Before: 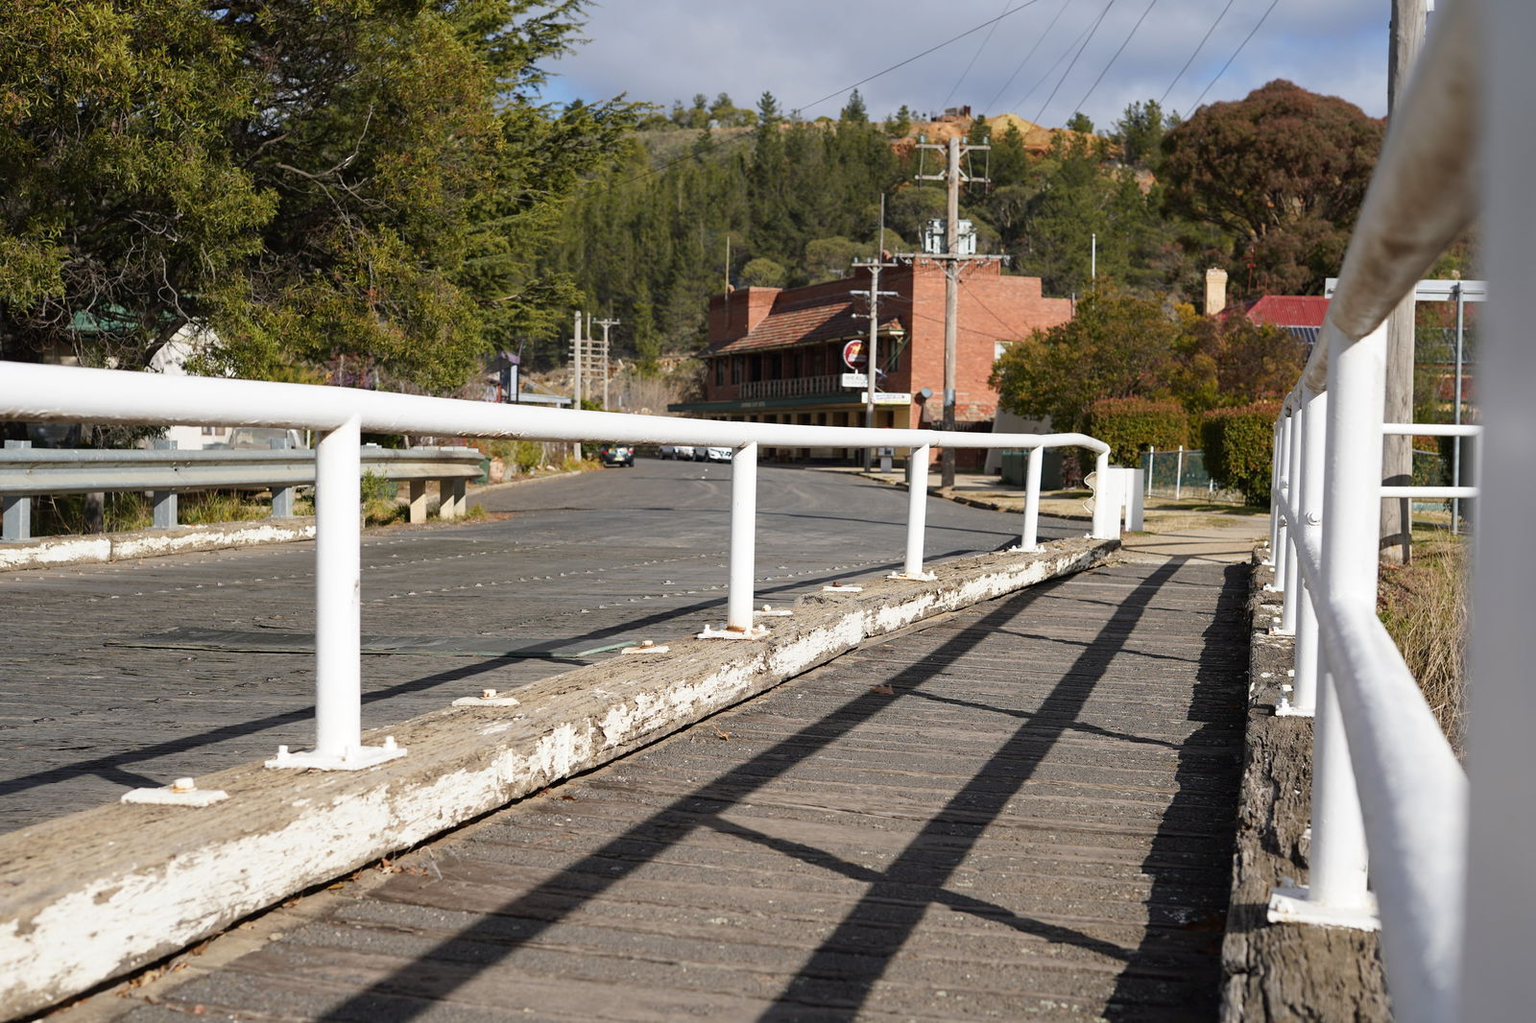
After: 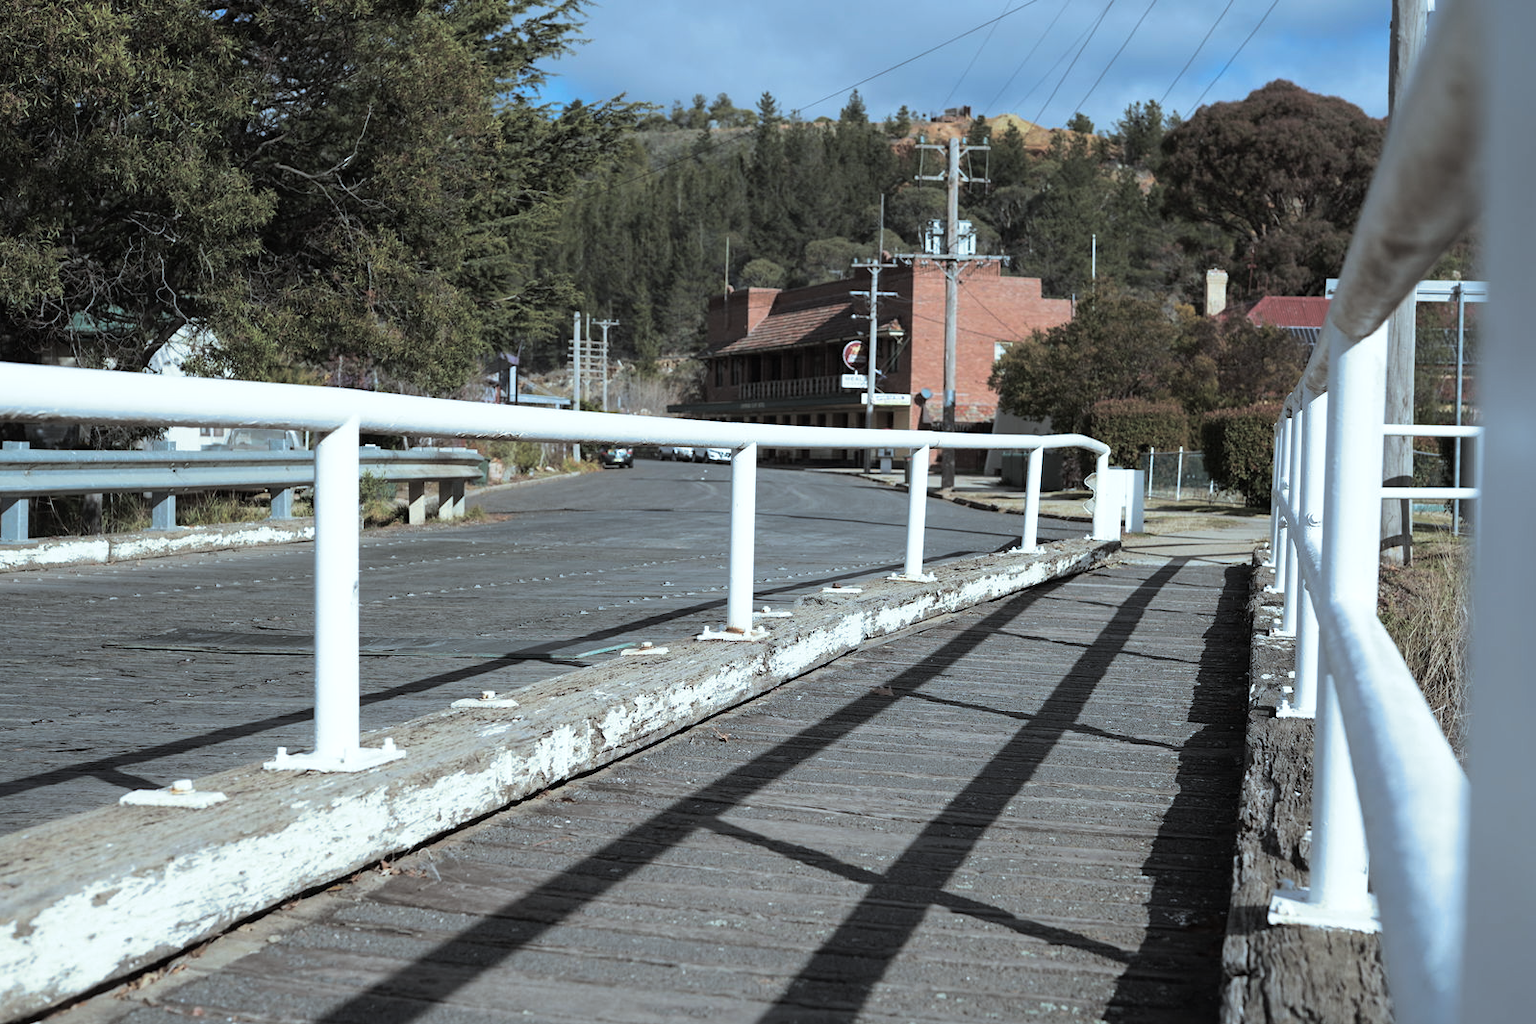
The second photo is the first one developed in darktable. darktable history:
split-toning: shadows › hue 43.2°, shadows › saturation 0, highlights › hue 50.4°, highlights › saturation 1
color correction: highlights a* -10.69, highlights b* -19.19
crop and rotate: left 0.126%
